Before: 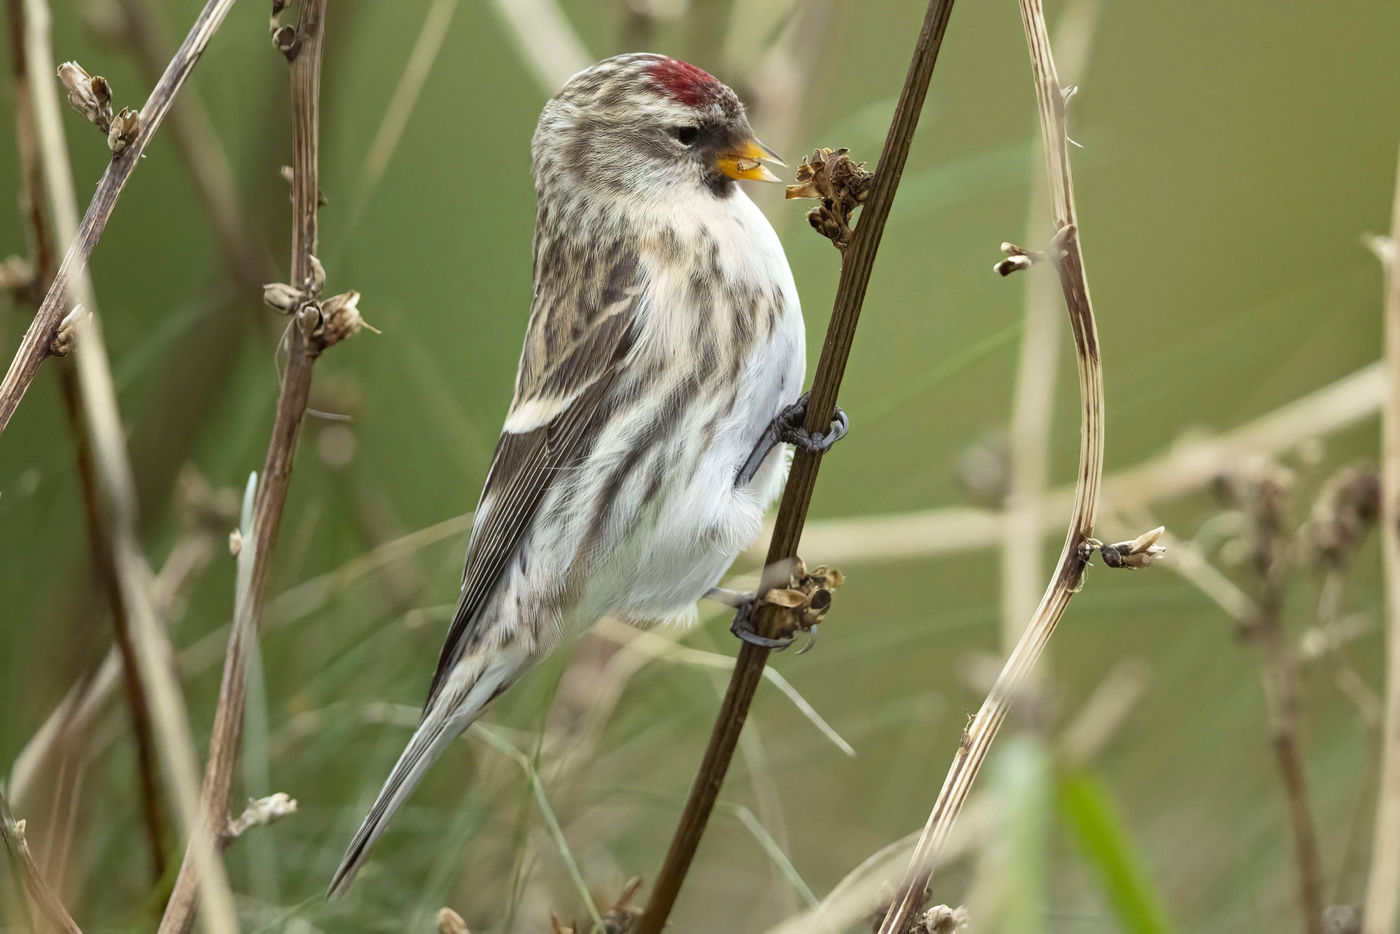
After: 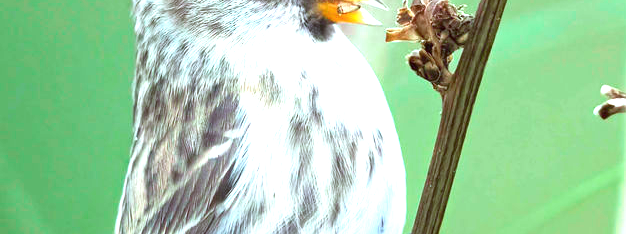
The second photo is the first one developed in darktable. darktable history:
color contrast: green-magenta contrast 1.73, blue-yellow contrast 1.15
exposure: exposure 1.2 EV, compensate highlight preservation false
crop: left 28.64%, top 16.832%, right 26.637%, bottom 58.055%
color calibration: x 0.38, y 0.39, temperature 4086.04 K
